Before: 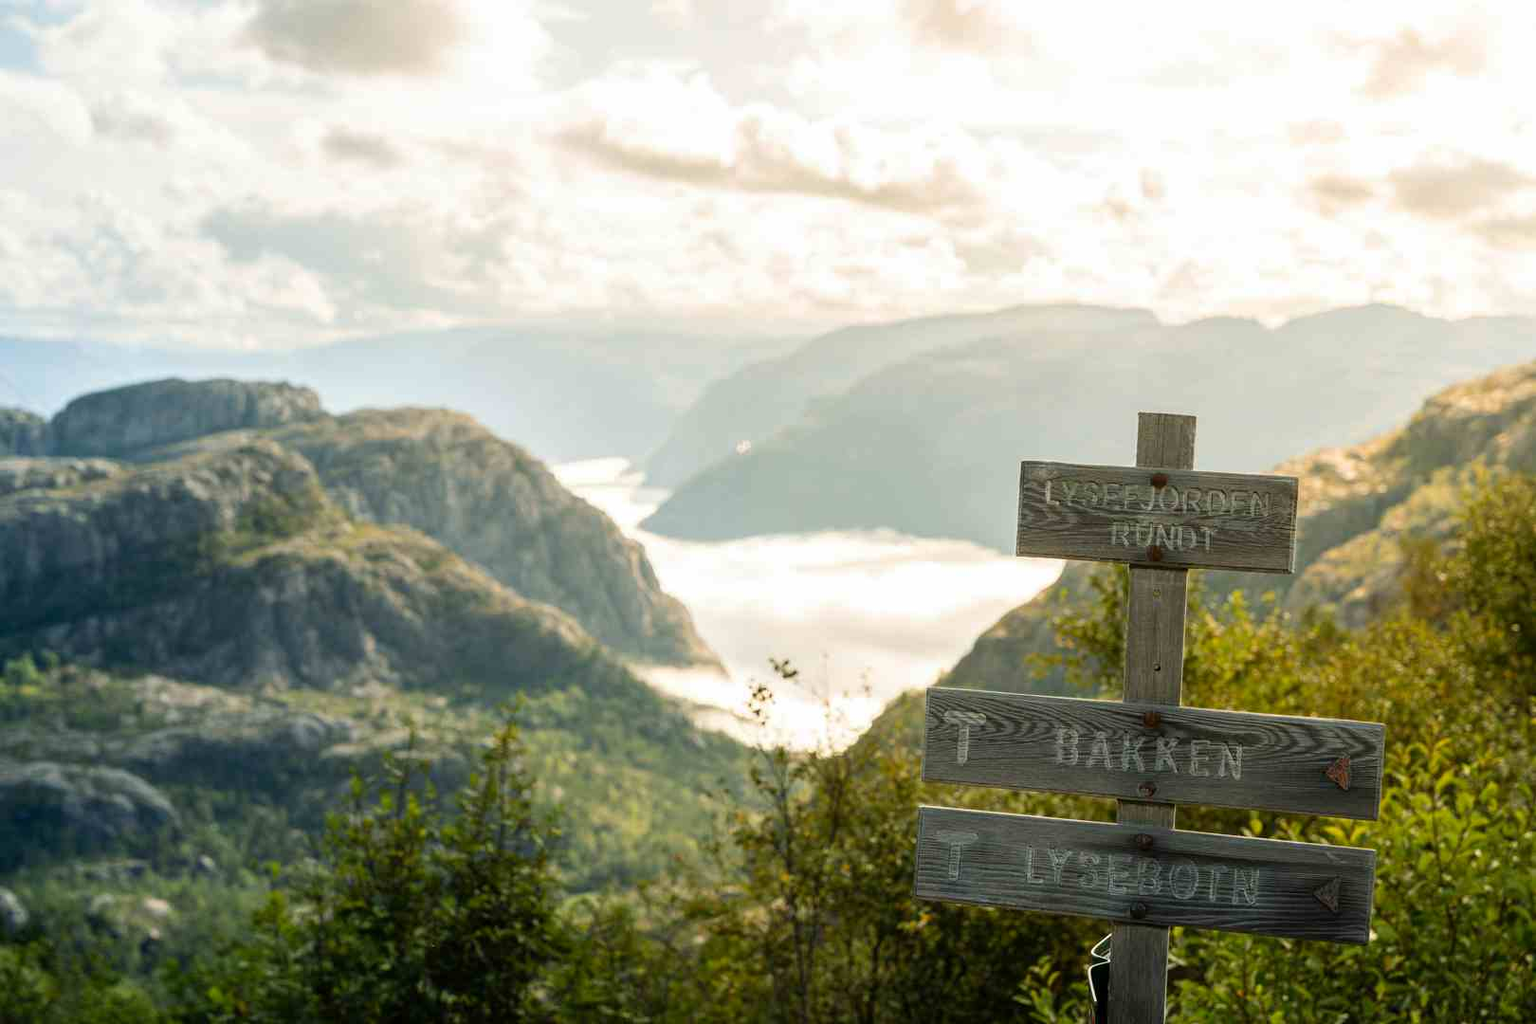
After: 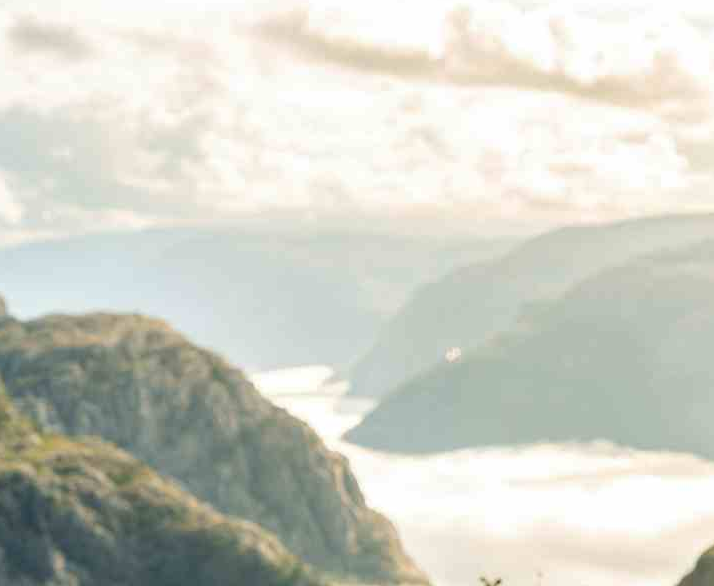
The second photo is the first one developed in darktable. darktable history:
crop: left 20.467%, top 10.843%, right 35.436%, bottom 34.877%
